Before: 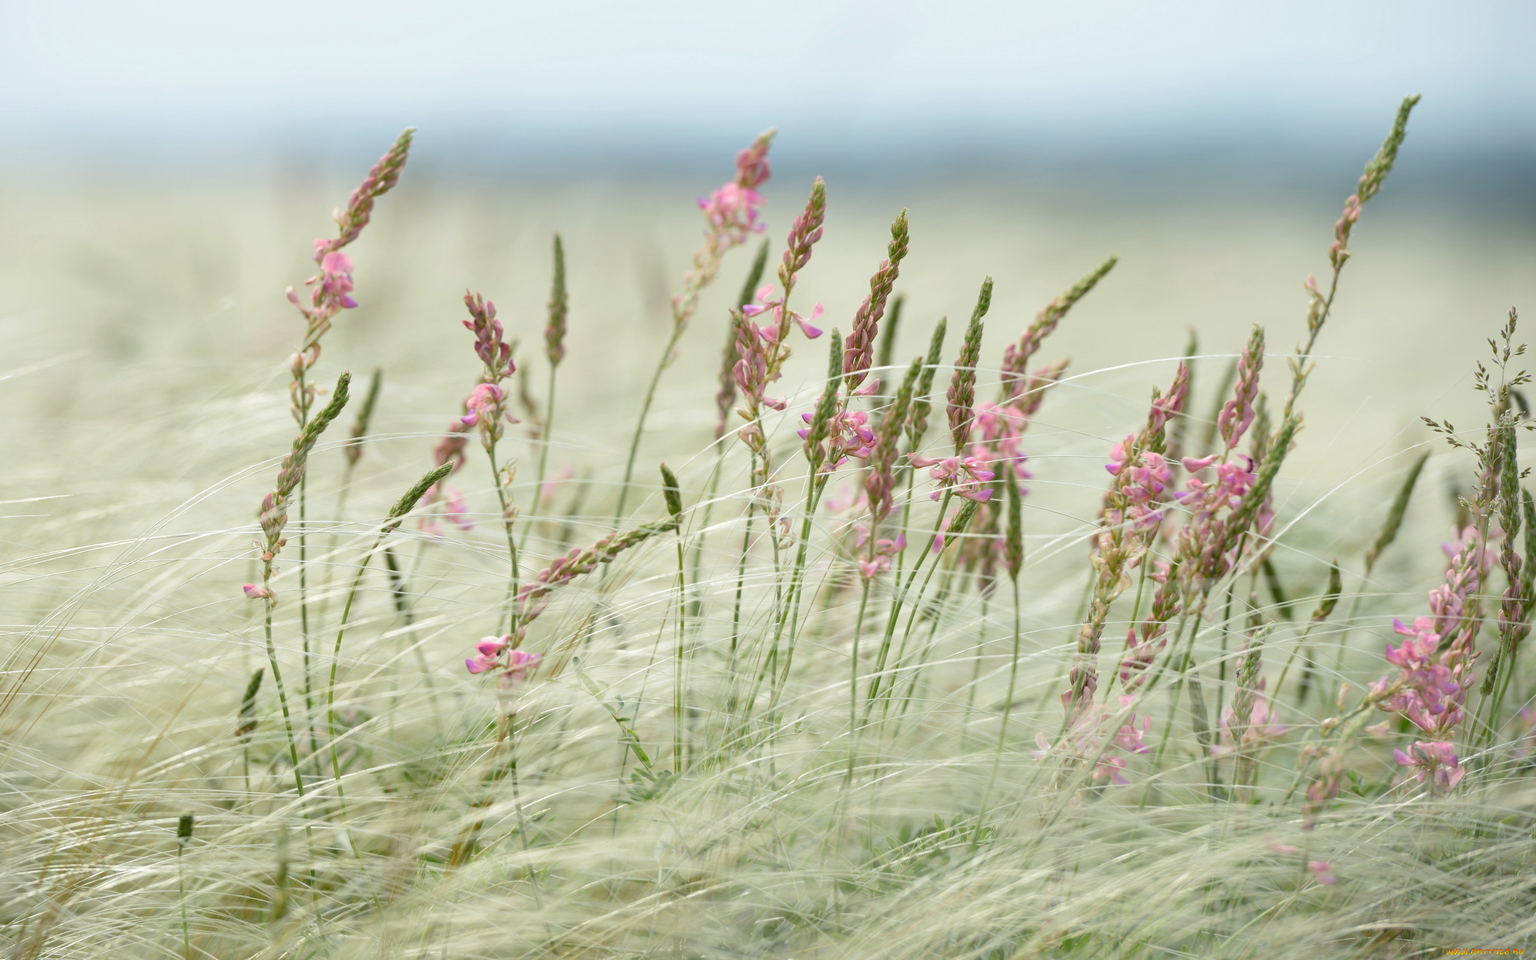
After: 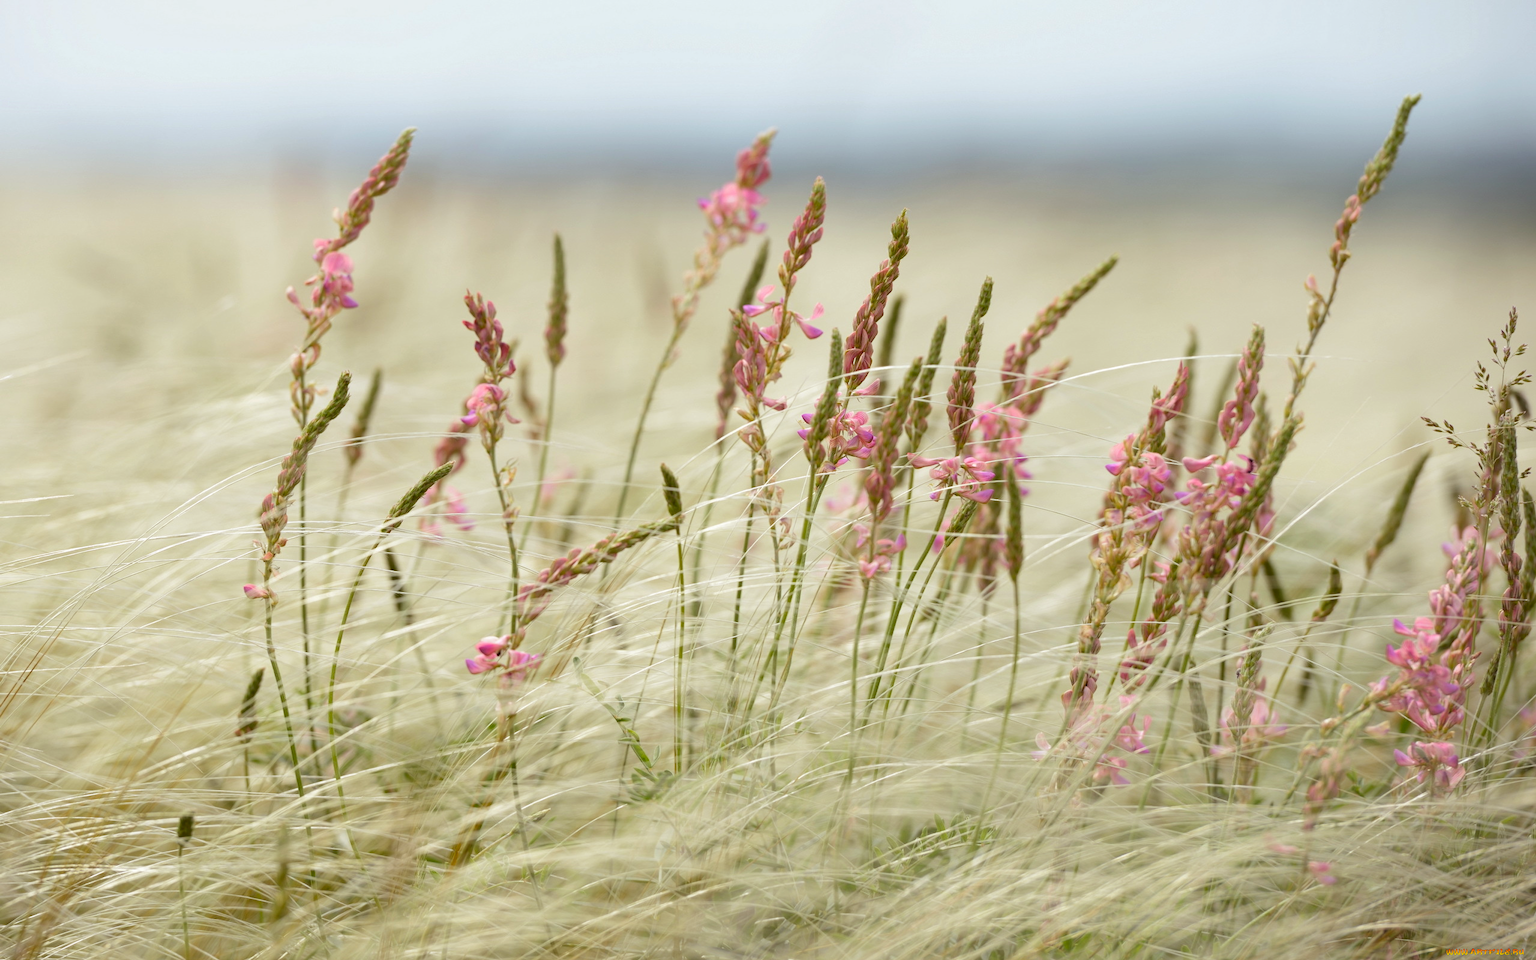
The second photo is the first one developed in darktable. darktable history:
rgb levels: mode RGB, independent channels, levels [[0, 0.5, 1], [0, 0.521, 1], [0, 0.536, 1]]
sharpen: radius 5.325, amount 0.312, threshold 26.433
